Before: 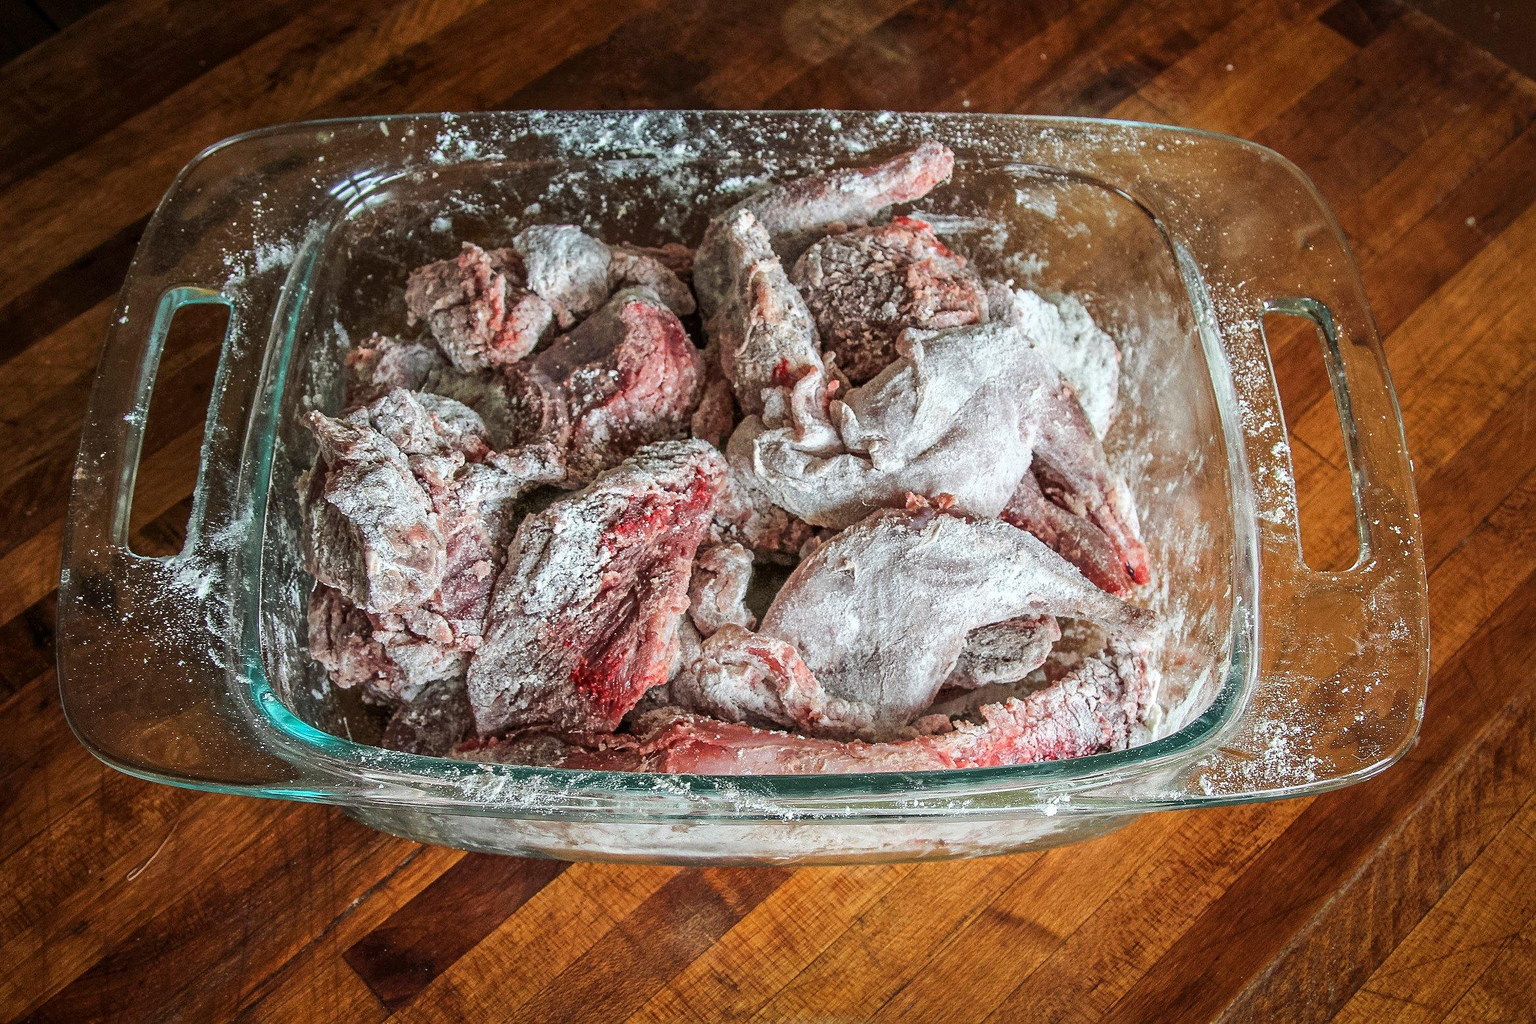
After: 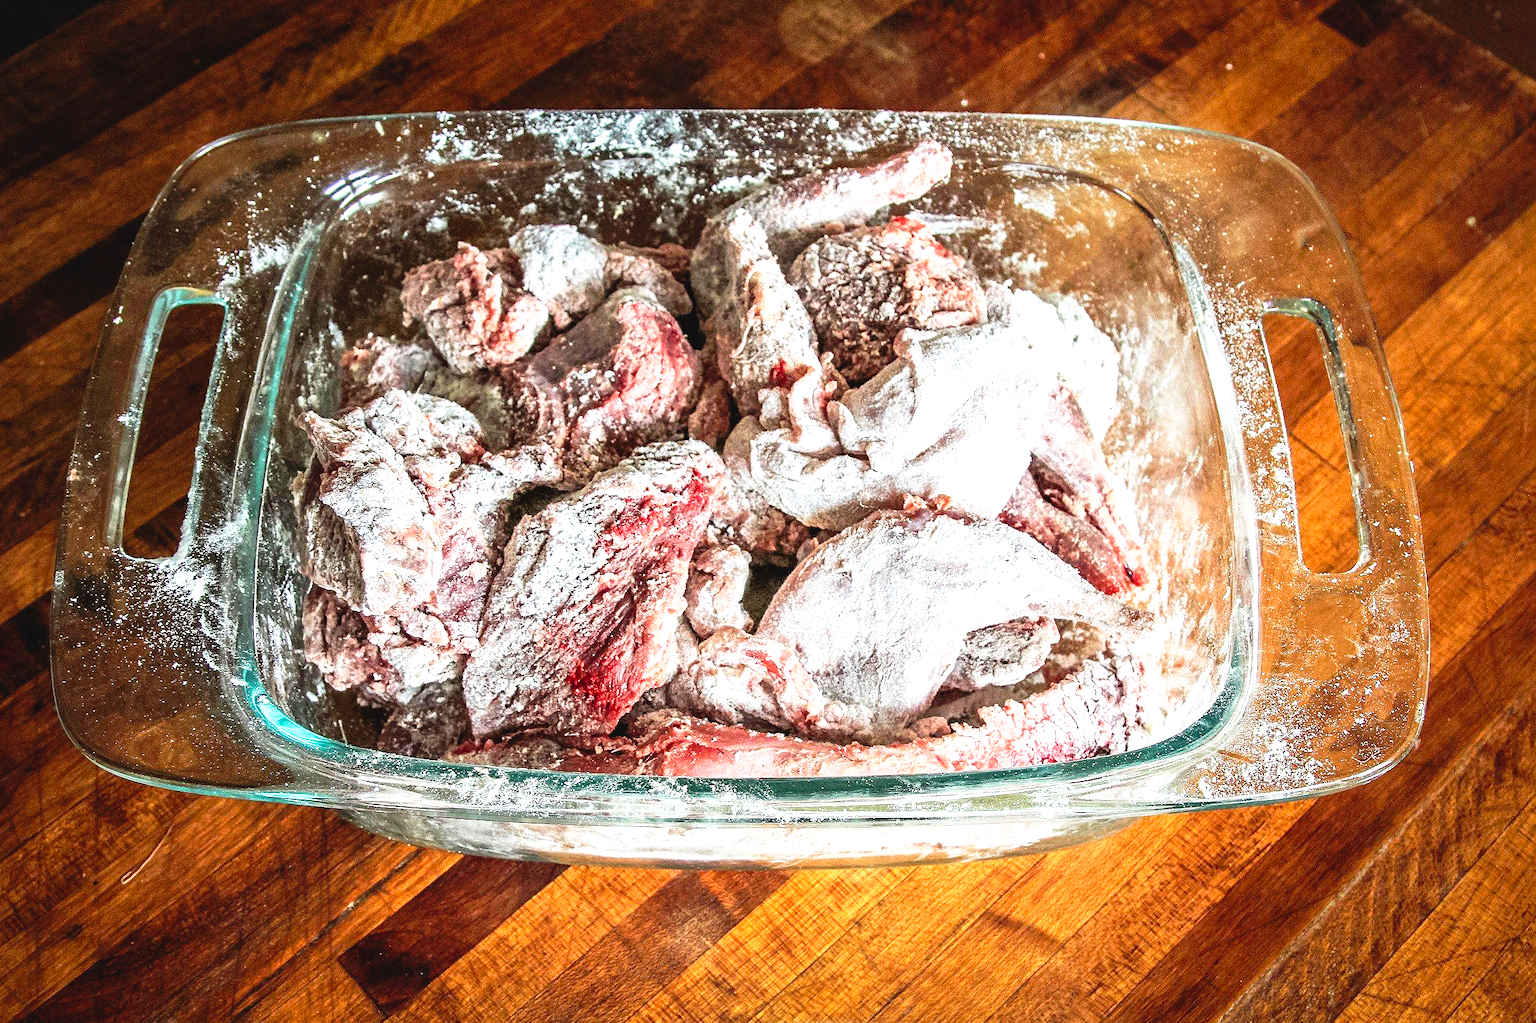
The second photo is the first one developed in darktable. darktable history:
crop and rotate: left 0.453%, top 0.148%, bottom 0.377%
tone curve: curves: ch0 [(0, 0) (0.003, 0.047) (0.011, 0.047) (0.025, 0.047) (0.044, 0.049) (0.069, 0.051) (0.1, 0.062) (0.136, 0.086) (0.177, 0.125) (0.224, 0.178) (0.277, 0.246) (0.335, 0.324) (0.399, 0.407) (0.468, 0.48) (0.543, 0.57) (0.623, 0.675) (0.709, 0.772) (0.801, 0.876) (0.898, 0.963) (1, 1)], preserve colors none
exposure: black level correction 0, exposure 0.898 EV, compensate highlight preservation false
